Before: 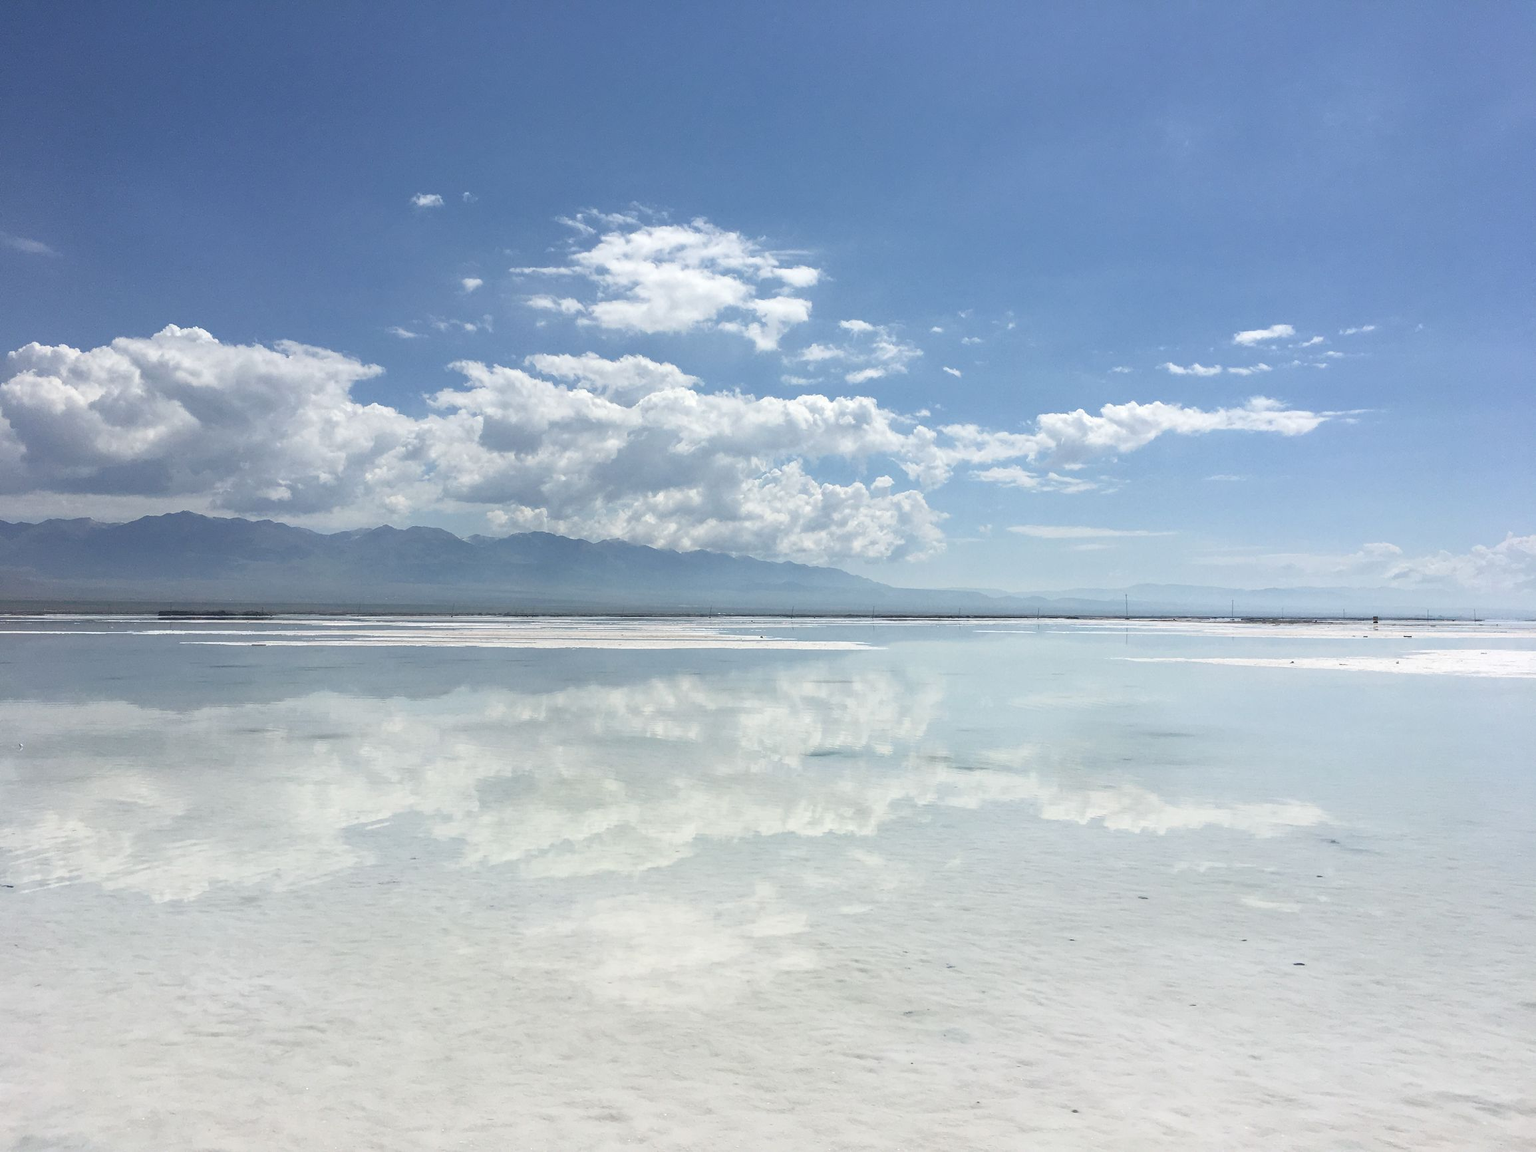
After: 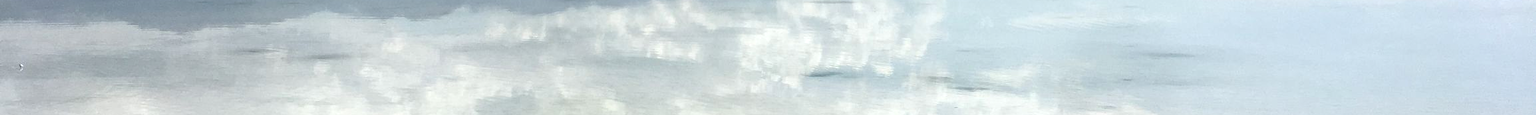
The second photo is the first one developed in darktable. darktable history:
crop and rotate: top 59.084%, bottom 30.916%
sharpen: radius 2.883, amount 0.868, threshold 47.523
levels: levels [0.052, 0.496, 0.908]
